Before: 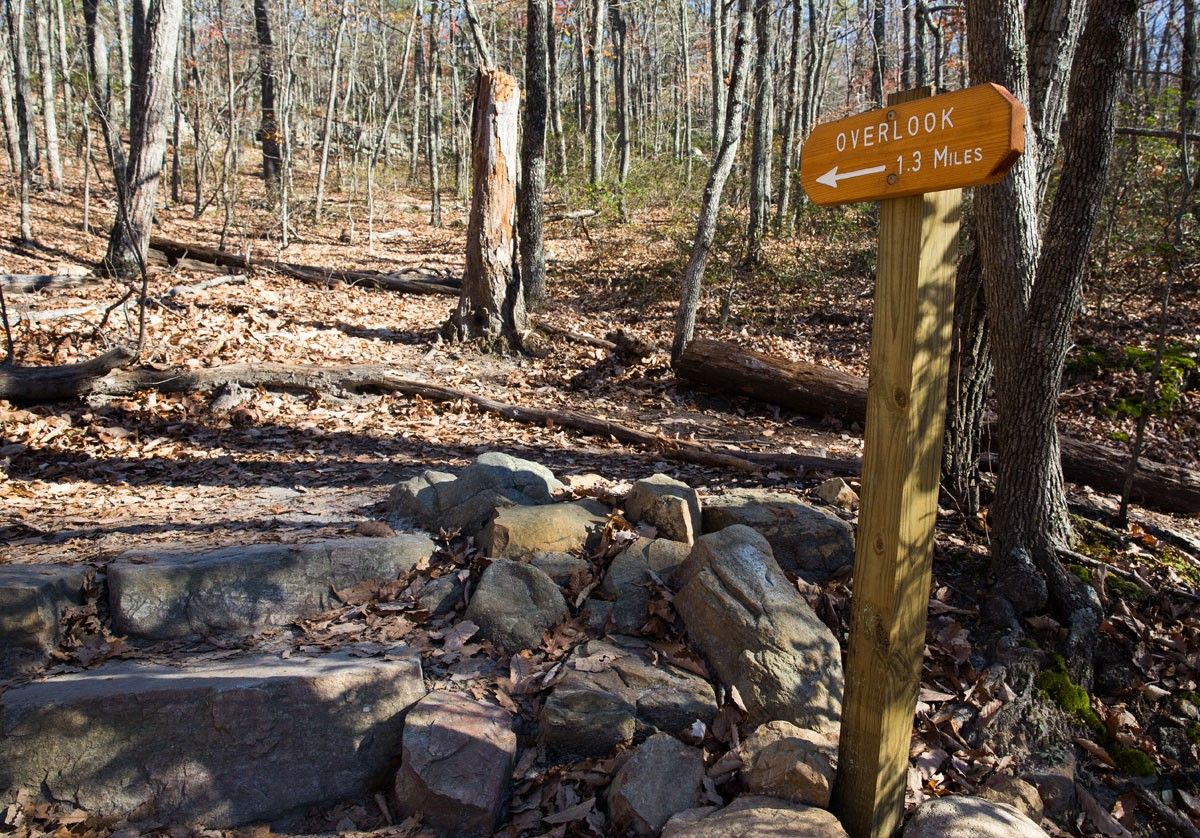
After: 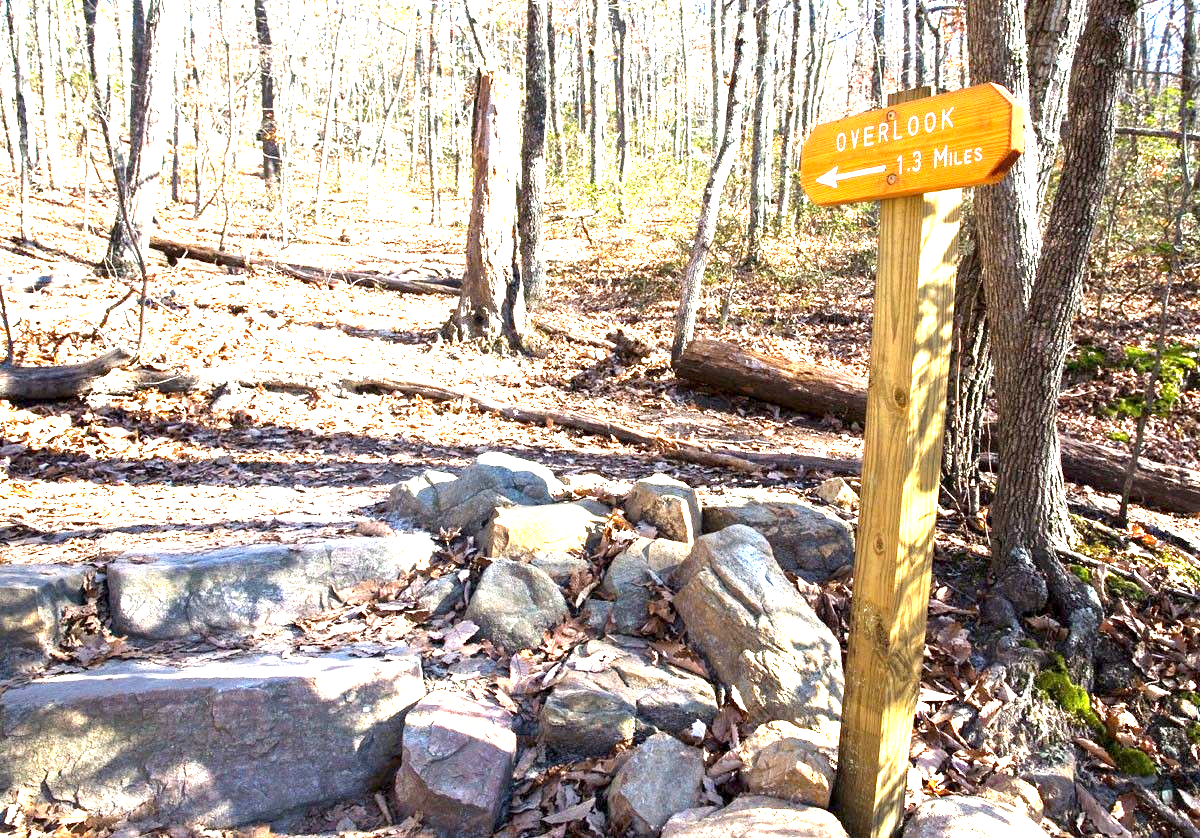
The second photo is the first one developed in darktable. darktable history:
exposure: black level correction 0.001, exposure 2.534 EV, compensate exposure bias true, compensate highlight preservation false
